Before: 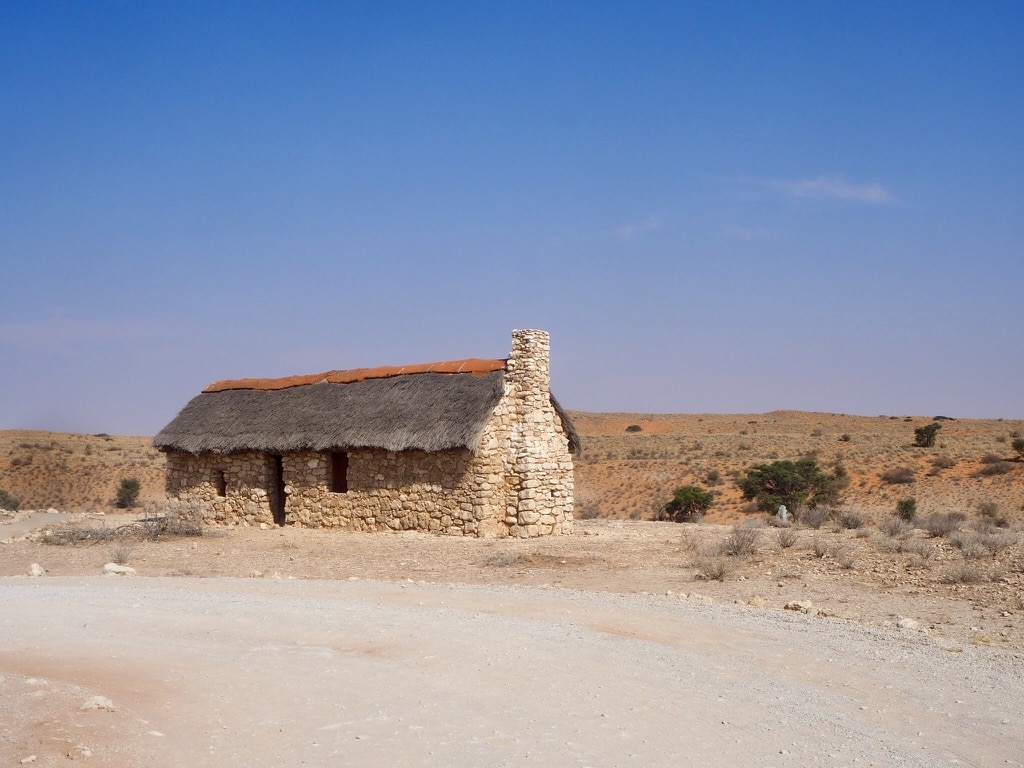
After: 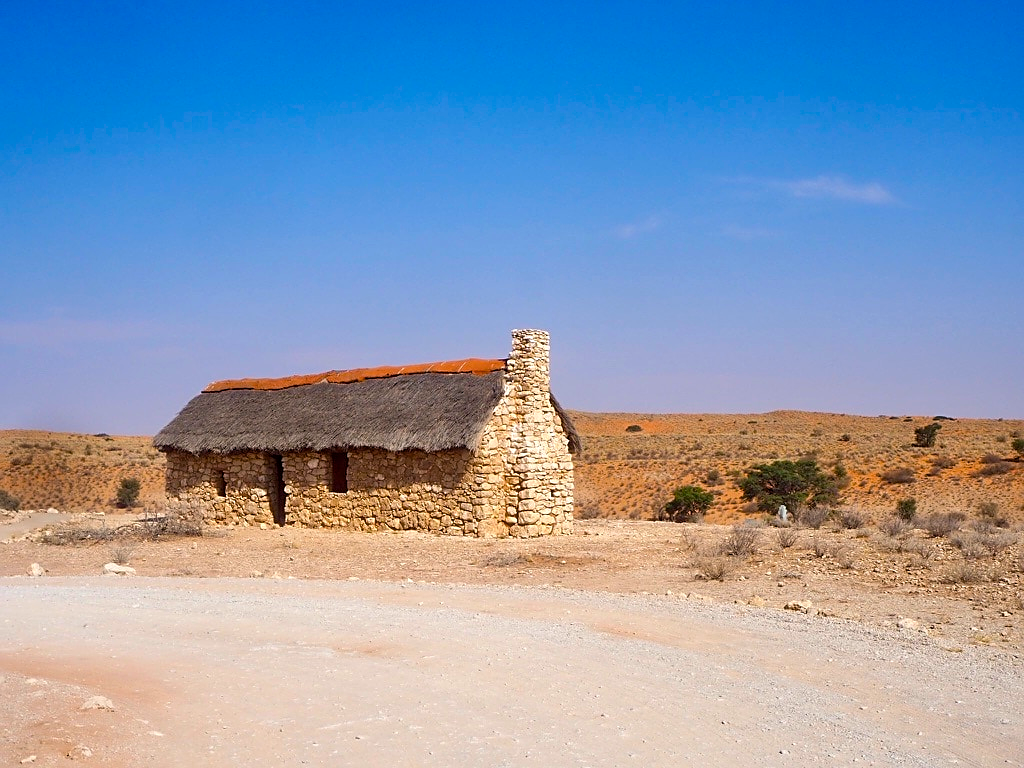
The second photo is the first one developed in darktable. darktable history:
sharpen: on, module defaults
color balance rgb: highlights gain › luminance 14.557%, perceptual saturation grading › global saturation 19.473%, global vibrance 19.785%
tone equalizer: edges refinement/feathering 500, mask exposure compensation -1.57 EV, preserve details no
